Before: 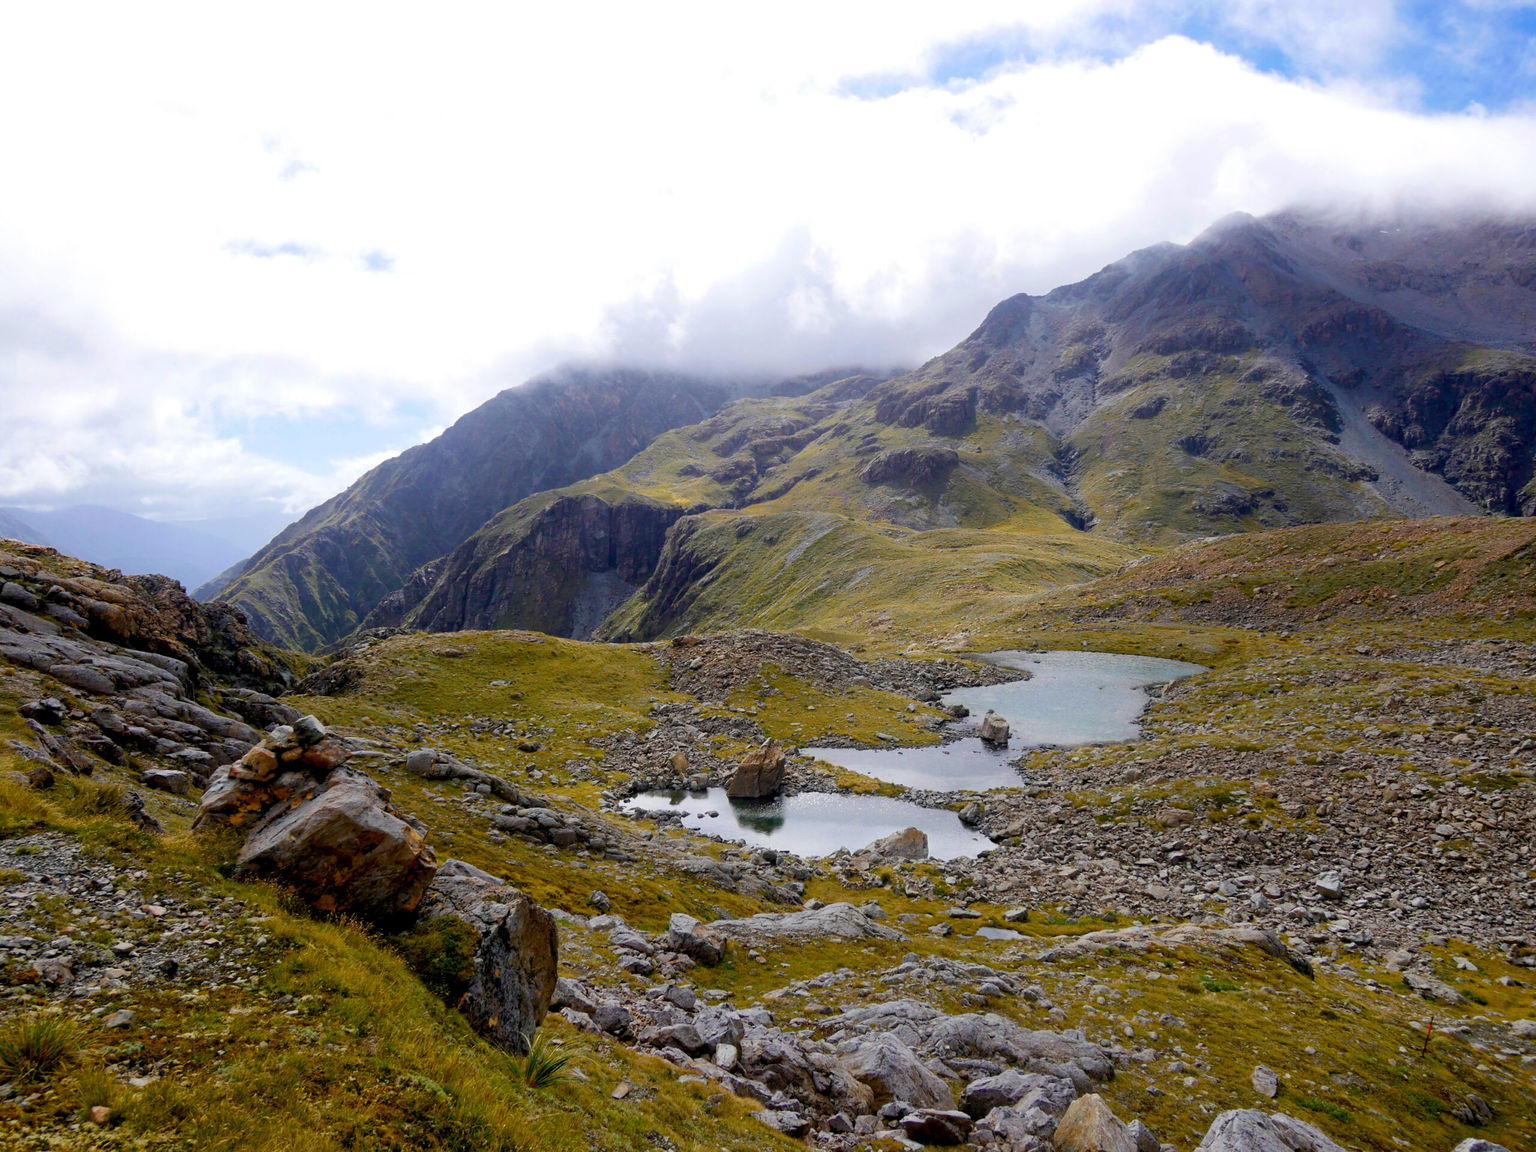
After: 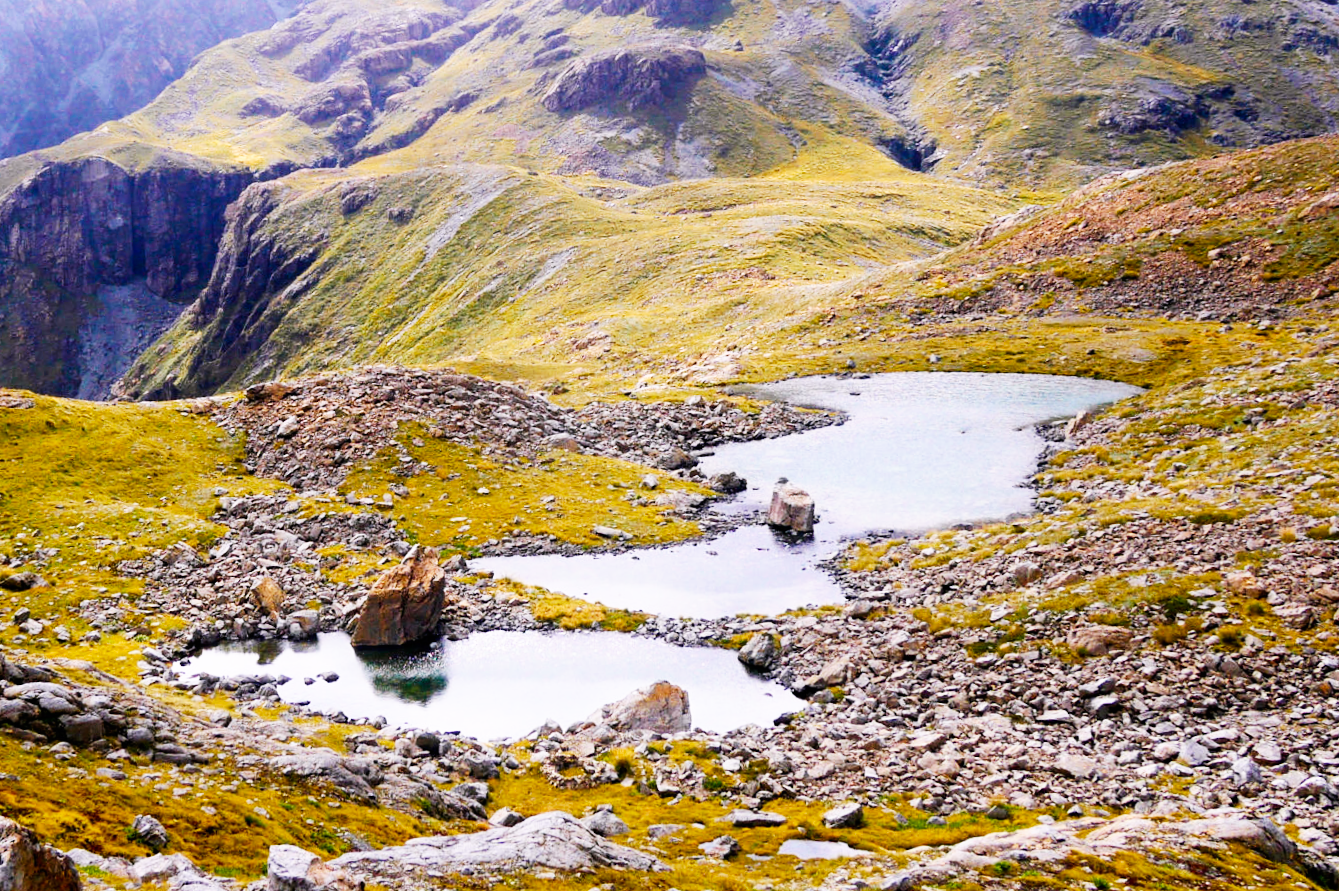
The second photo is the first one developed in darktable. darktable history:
rotate and perspective: rotation -3.18°, automatic cropping off
white balance: red 1.05, blue 1.072
base curve: curves: ch0 [(0, 0) (0.007, 0.004) (0.027, 0.03) (0.046, 0.07) (0.207, 0.54) (0.442, 0.872) (0.673, 0.972) (1, 1)], preserve colors none
crop: left 35.03%, top 36.625%, right 14.663%, bottom 20.057%
